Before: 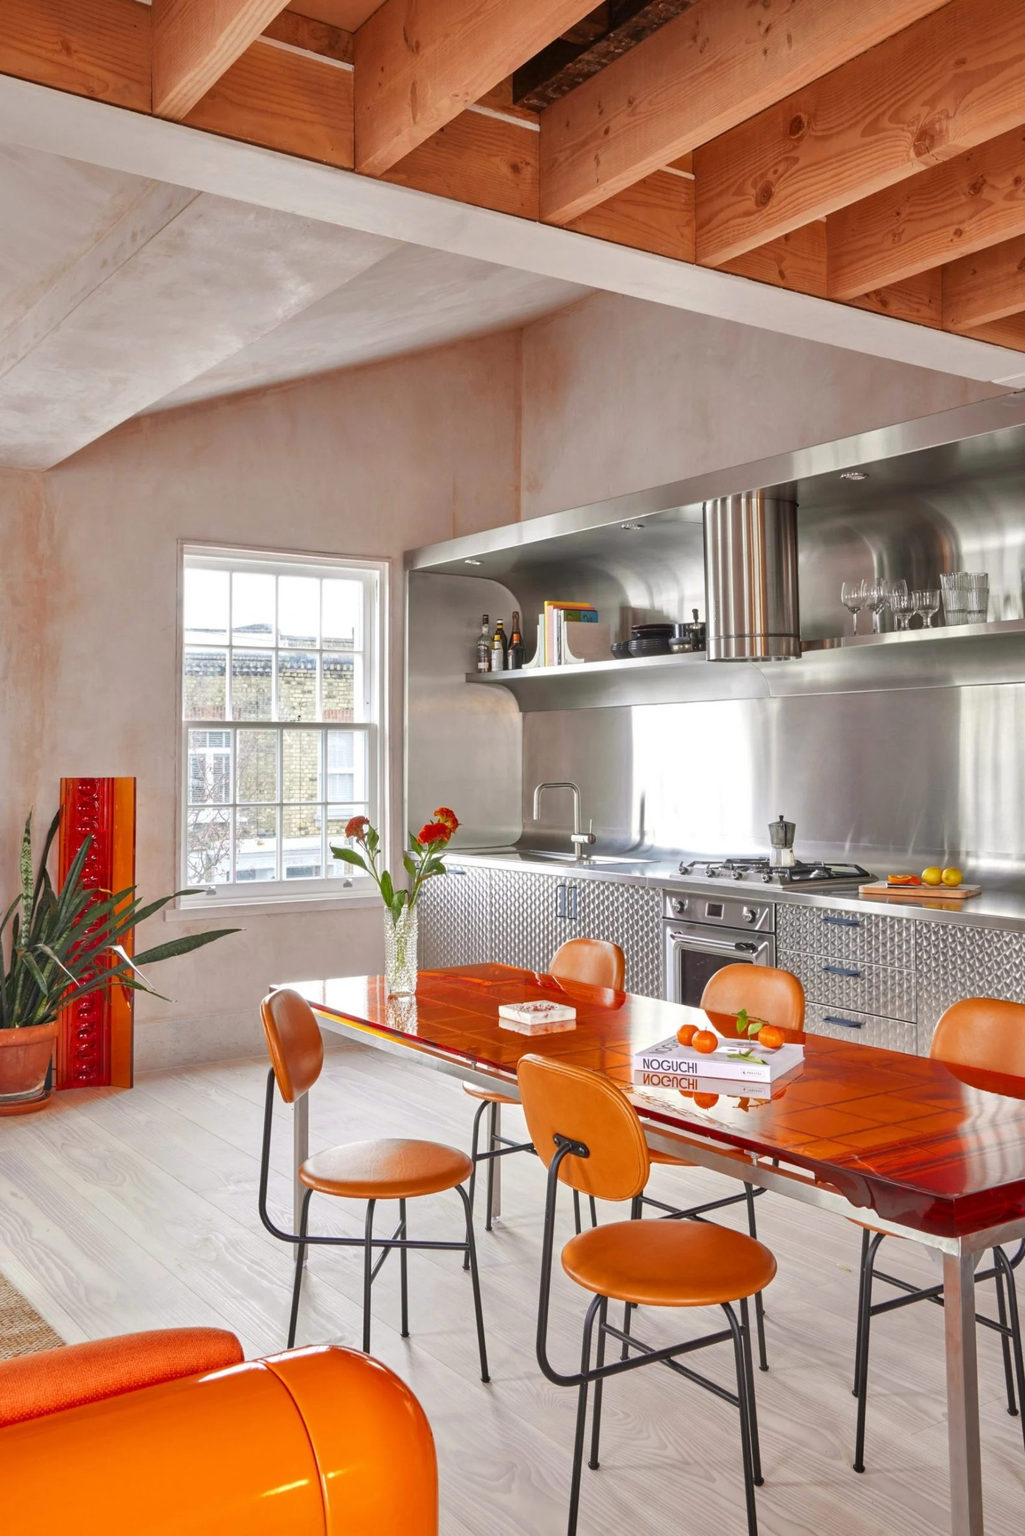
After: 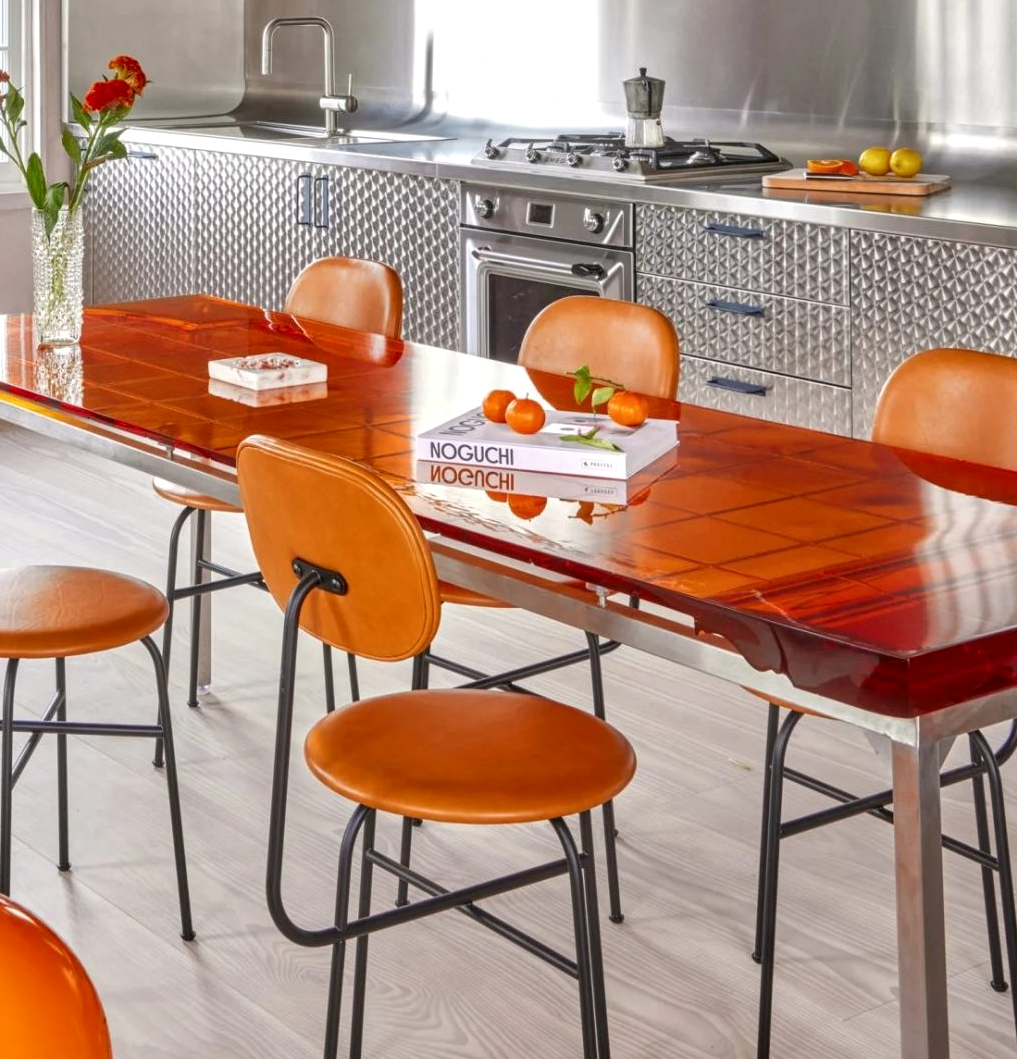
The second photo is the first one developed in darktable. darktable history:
local contrast: on, module defaults
crop and rotate: left 35.509%, top 50.238%, bottom 4.934%
